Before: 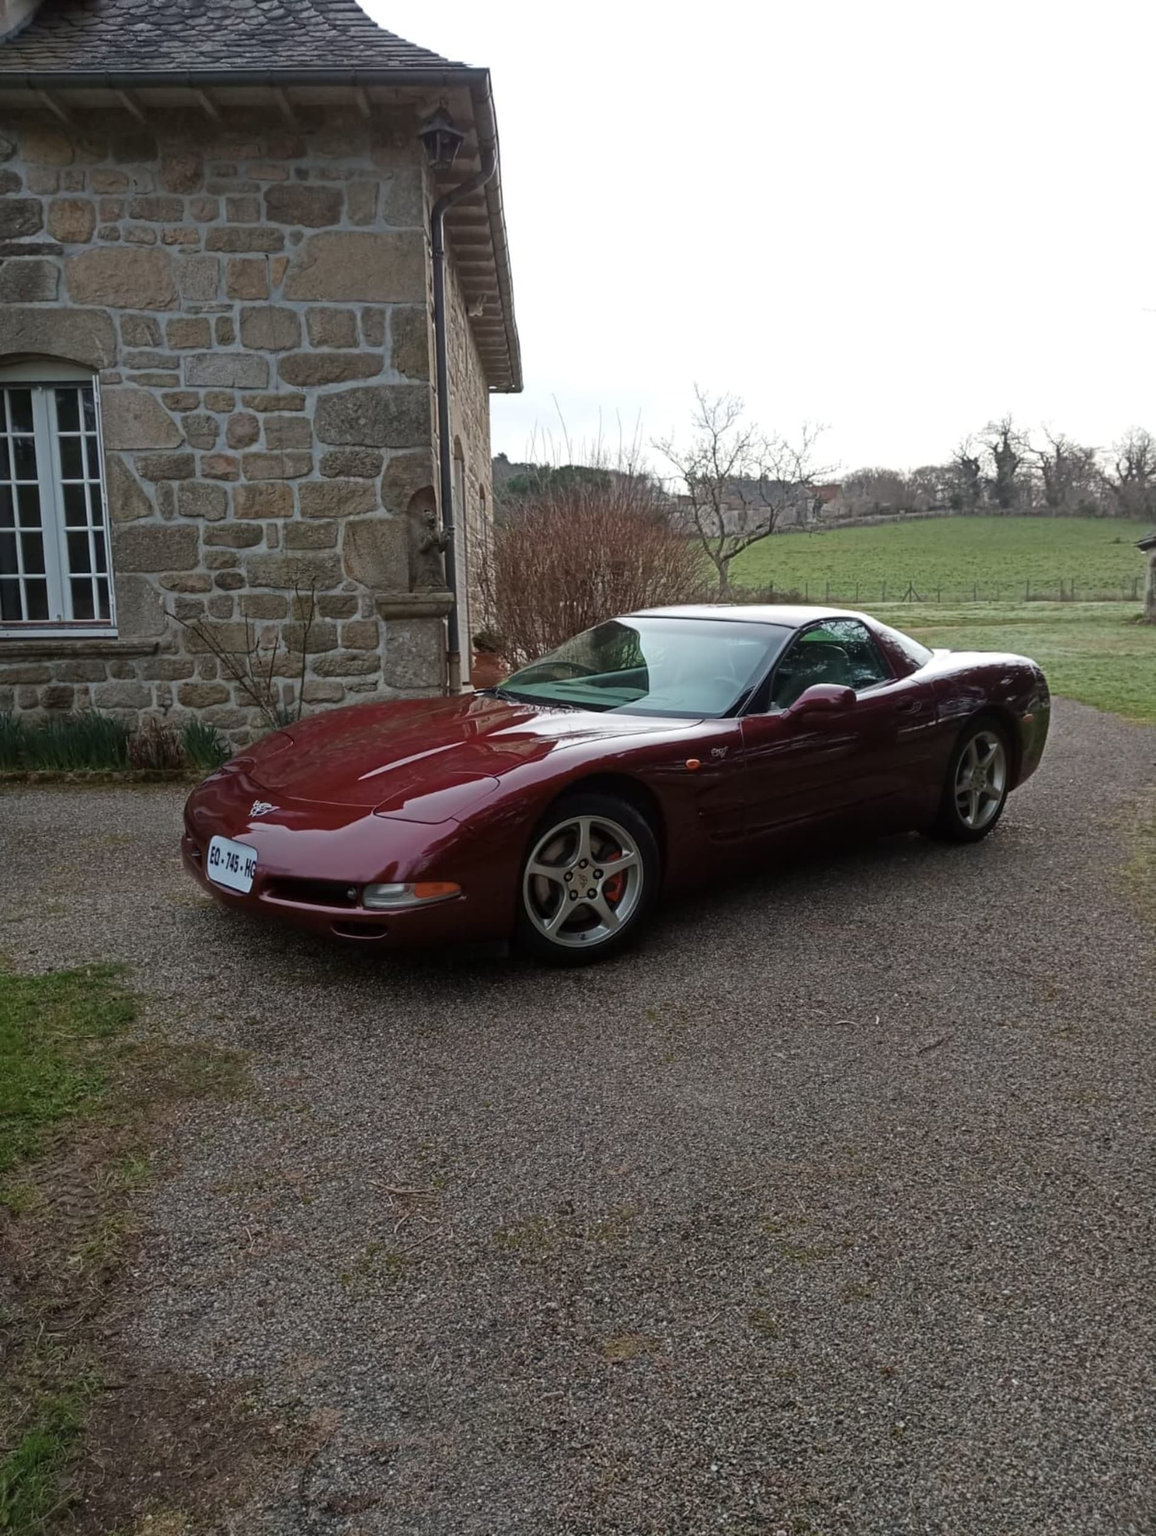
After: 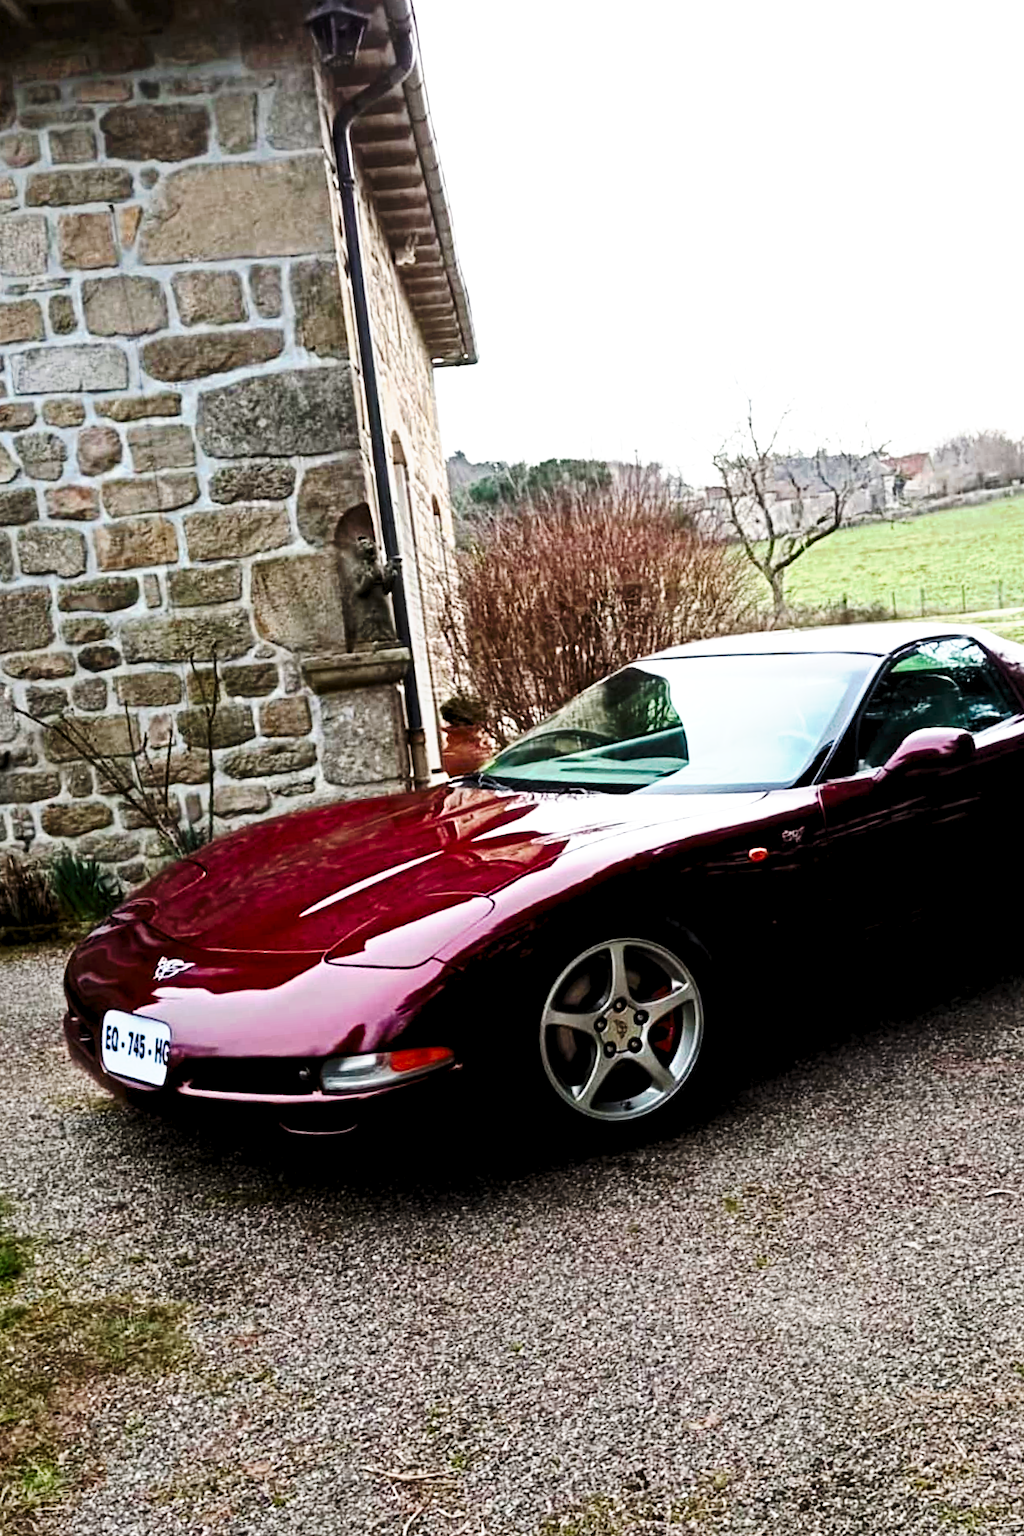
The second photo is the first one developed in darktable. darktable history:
crop: left 16.202%, top 11.208%, right 26.045%, bottom 20.557%
contrast brightness saturation: contrast 0.12, brightness -0.12, saturation 0.2
tone curve: curves: ch0 [(0, 0) (0.003, 0.024) (0.011, 0.029) (0.025, 0.044) (0.044, 0.072) (0.069, 0.104) (0.1, 0.131) (0.136, 0.159) (0.177, 0.191) (0.224, 0.245) (0.277, 0.298) (0.335, 0.354) (0.399, 0.428) (0.468, 0.503) (0.543, 0.596) (0.623, 0.684) (0.709, 0.781) (0.801, 0.843) (0.898, 0.946) (1, 1)], preserve colors none
rotate and perspective: rotation -4.98°, automatic cropping off
exposure: exposure 0.3 EV, compensate highlight preservation false
tone equalizer: -8 EV -0.417 EV, -7 EV -0.389 EV, -6 EV -0.333 EV, -5 EV -0.222 EV, -3 EV 0.222 EV, -2 EV 0.333 EV, -1 EV 0.389 EV, +0 EV 0.417 EV, edges refinement/feathering 500, mask exposure compensation -1.57 EV, preserve details no
base curve: curves: ch0 [(0, 0) (0.028, 0.03) (0.121, 0.232) (0.46, 0.748) (0.859, 0.968) (1, 1)], preserve colors none
rgb levels: levels [[0.01, 0.419, 0.839], [0, 0.5, 1], [0, 0.5, 1]]
